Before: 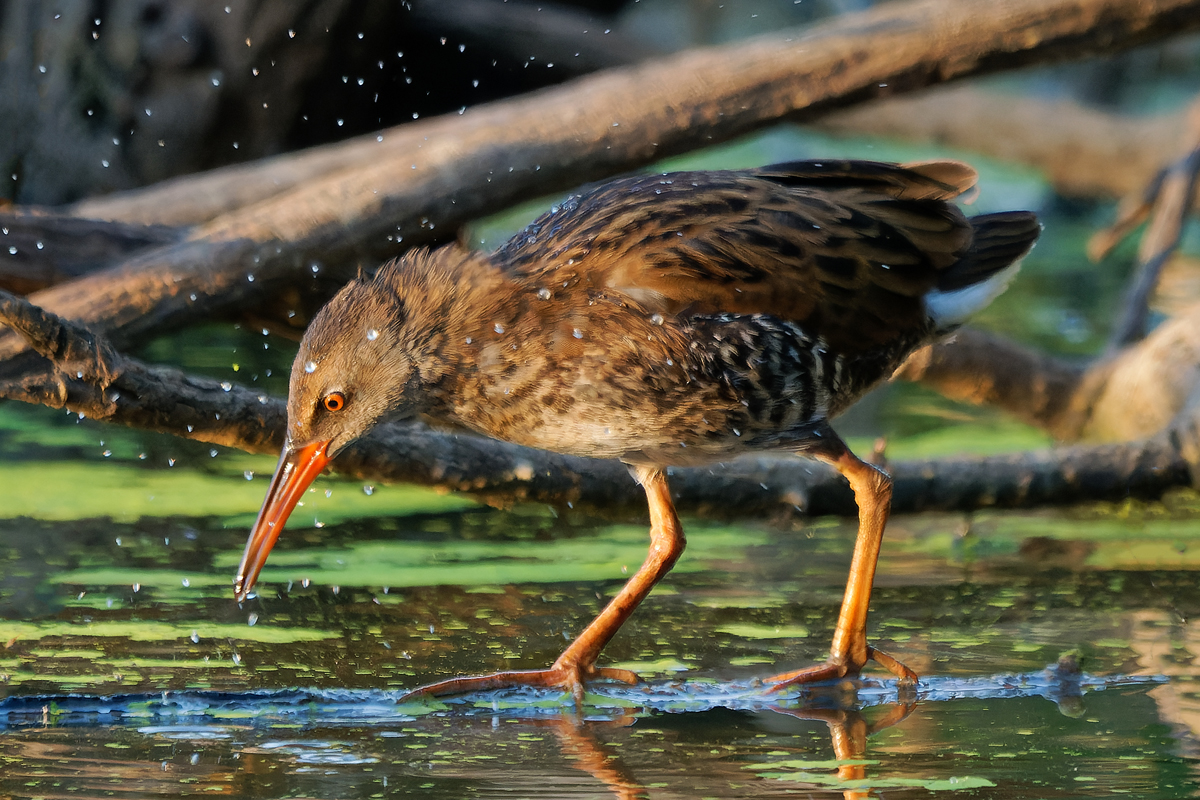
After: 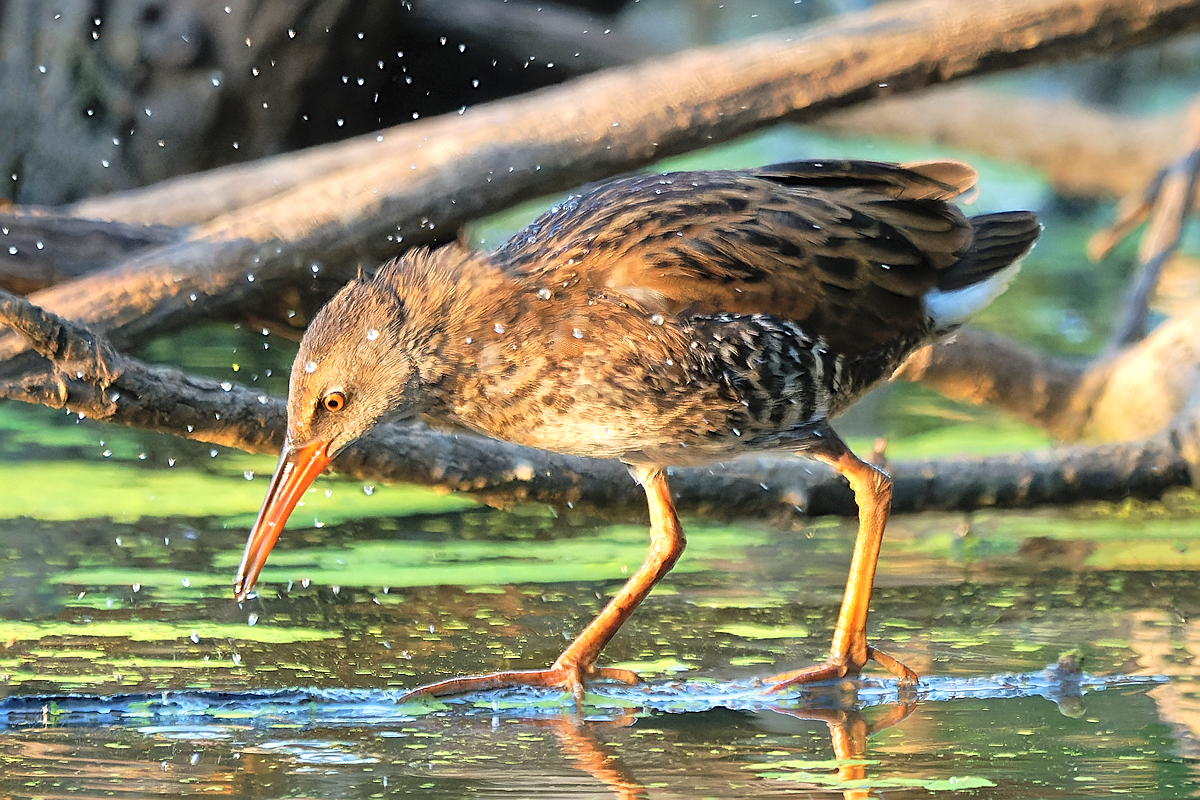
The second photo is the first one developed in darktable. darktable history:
contrast brightness saturation: brightness 0.15
exposure: black level correction 0, compensate exposure bias true, compensate highlight preservation false
sharpen: on, module defaults
